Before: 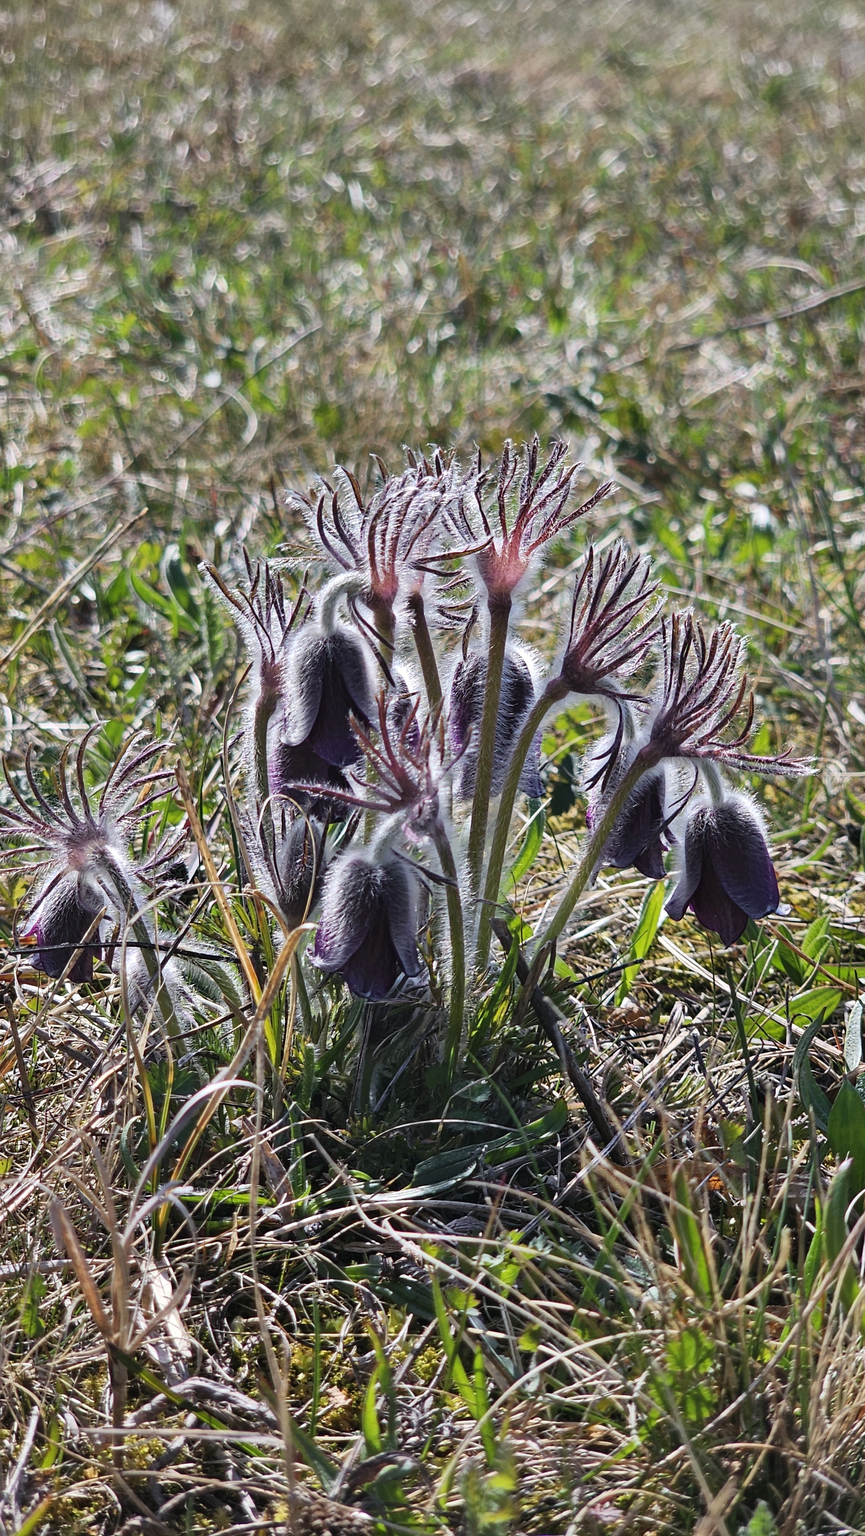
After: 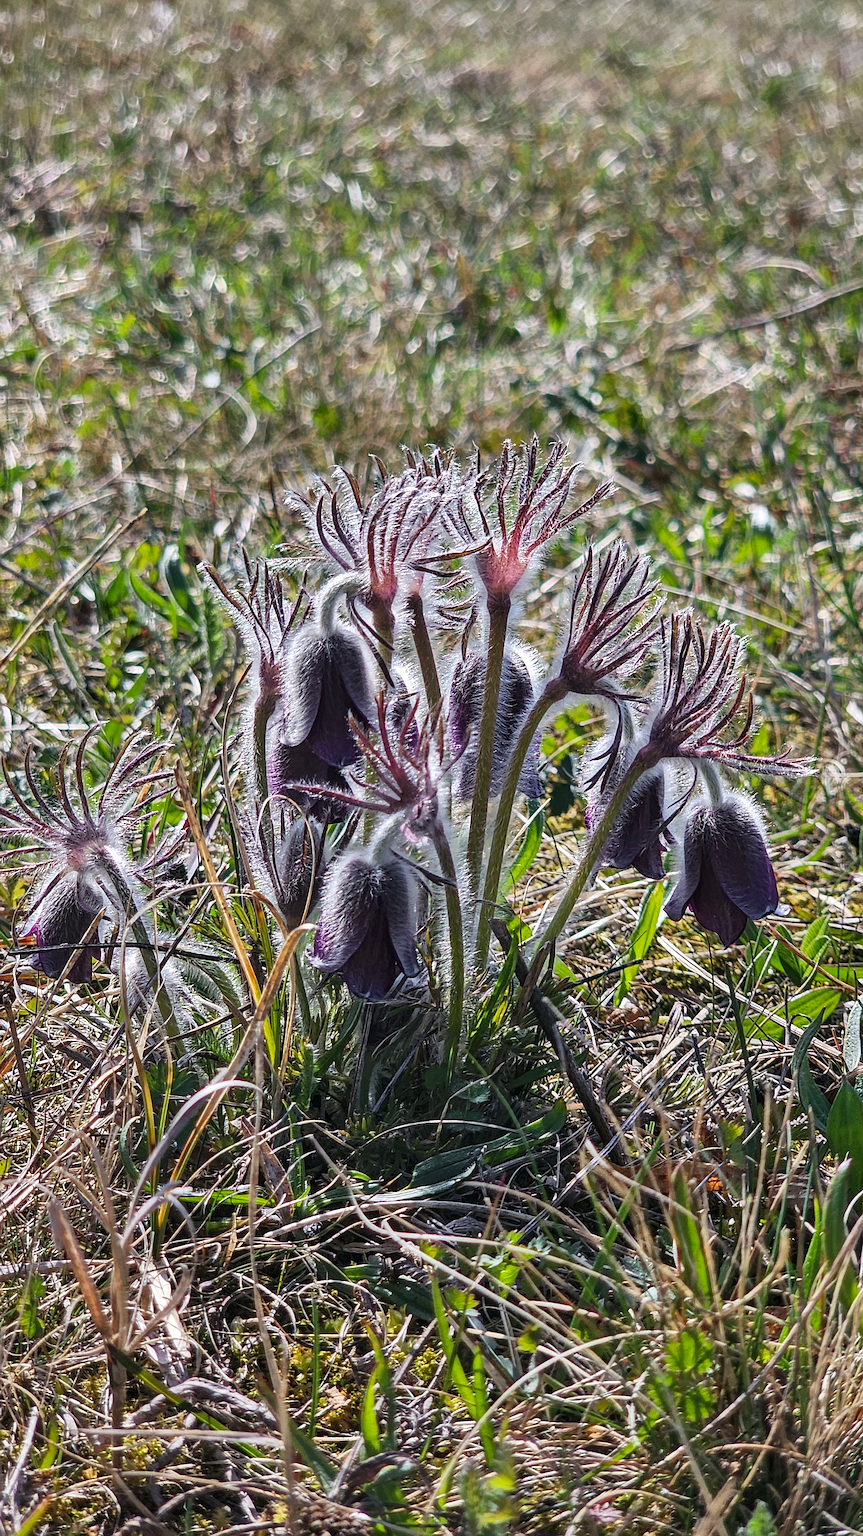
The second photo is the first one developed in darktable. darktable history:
sharpen: on, module defaults
crop: left 0.171%
local contrast: on, module defaults
